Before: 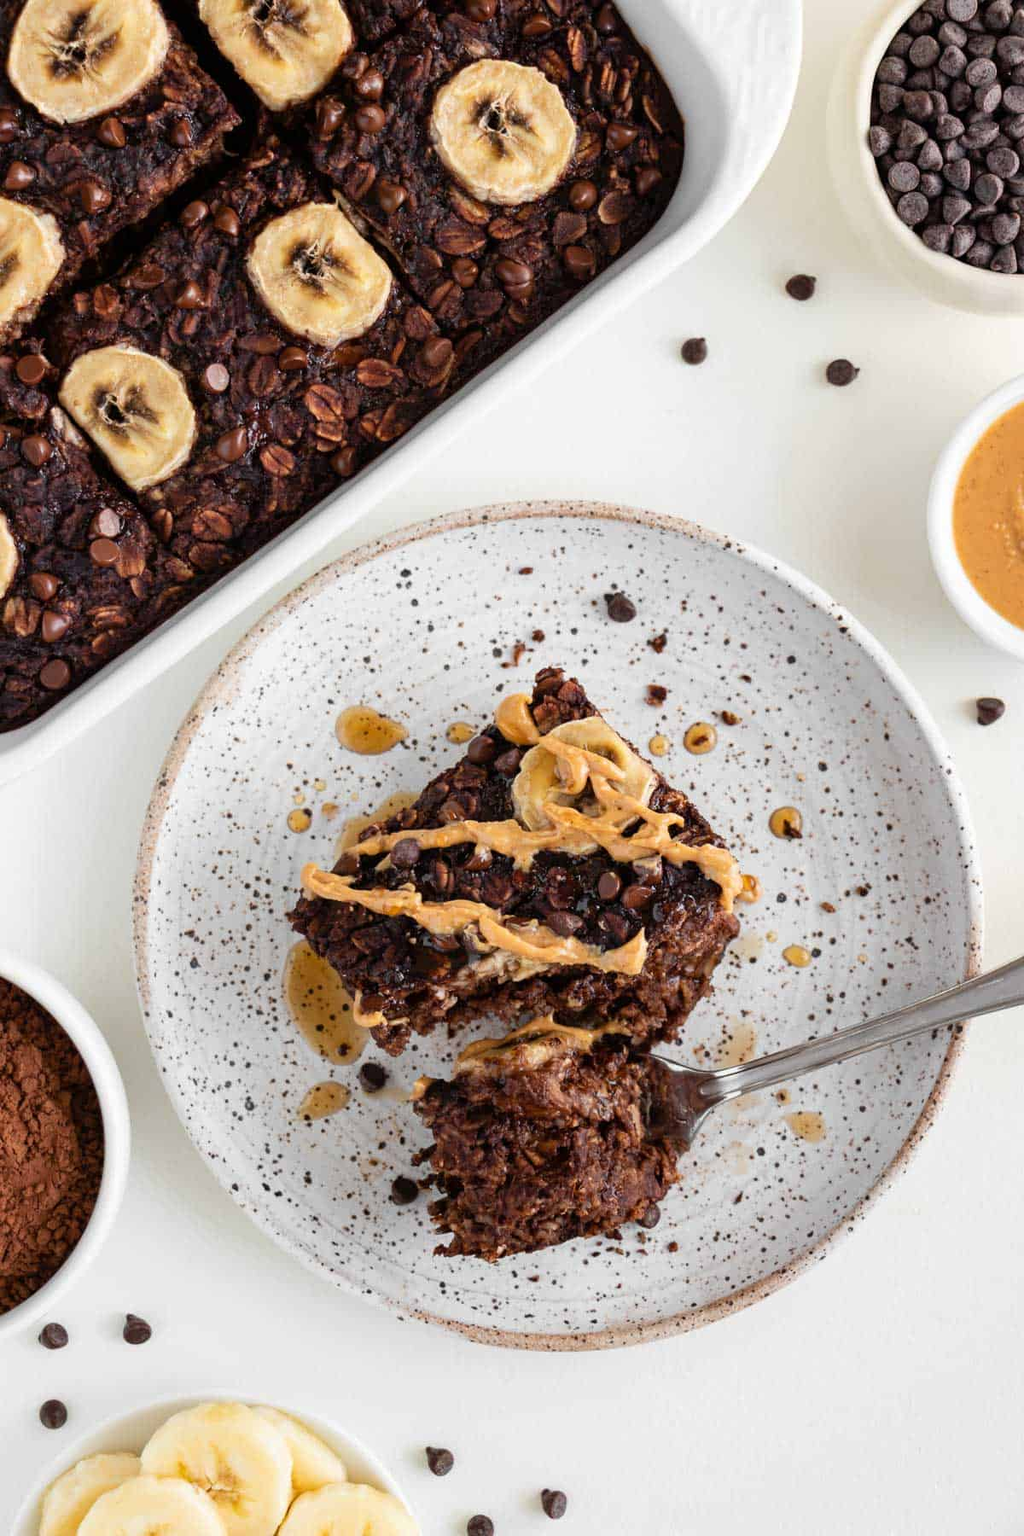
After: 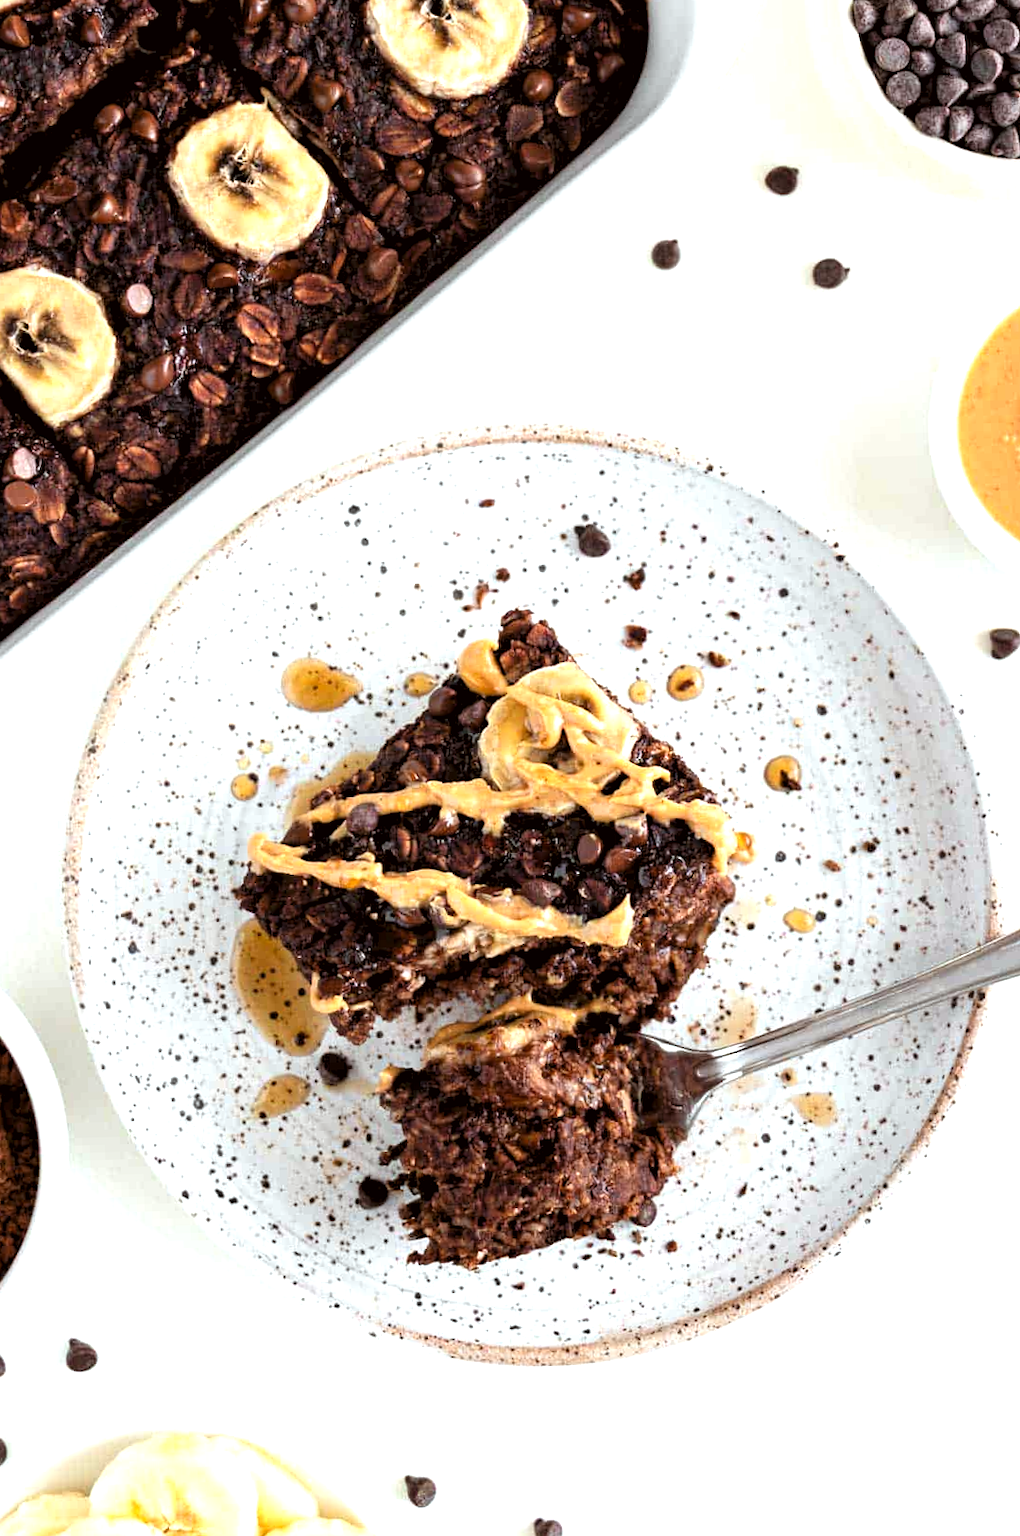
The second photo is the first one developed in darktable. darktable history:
exposure: black level correction 0.001, exposure 0.499 EV, compensate exposure bias true, compensate highlight preservation false
crop and rotate: angle 1.68°, left 6.048%, top 5.707%
levels: levels [0.062, 0.494, 0.925]
color correction: highlights a* -2.87, highlights b* -2.19, shadows a* 2.56, shadows b* 2.78
